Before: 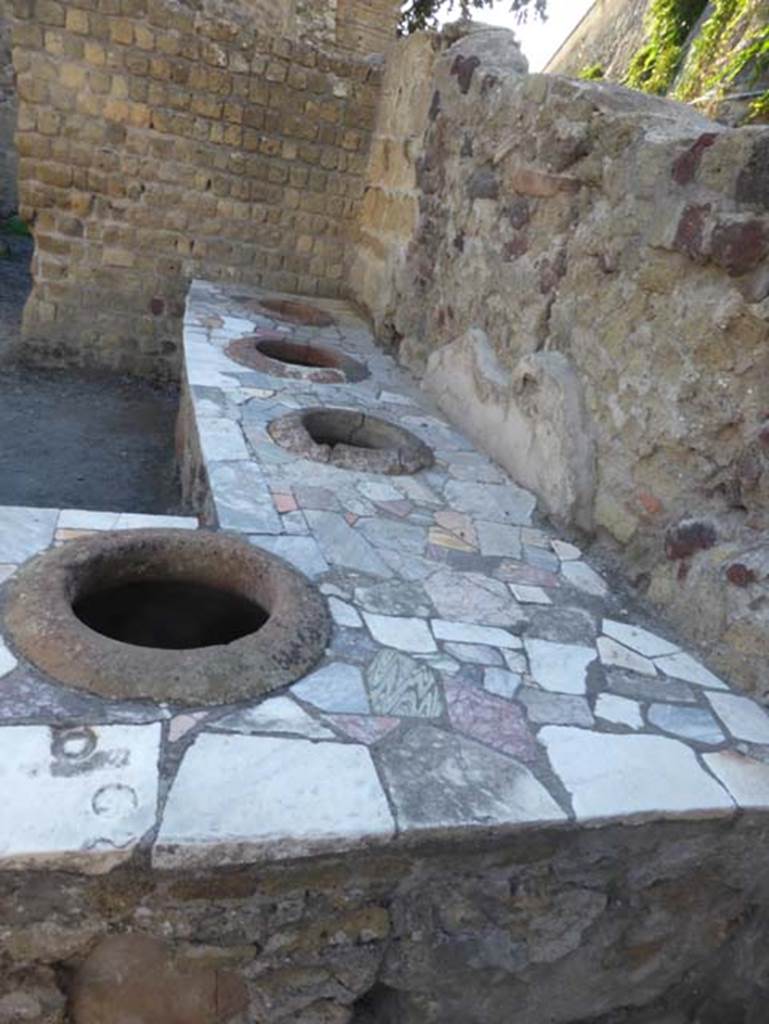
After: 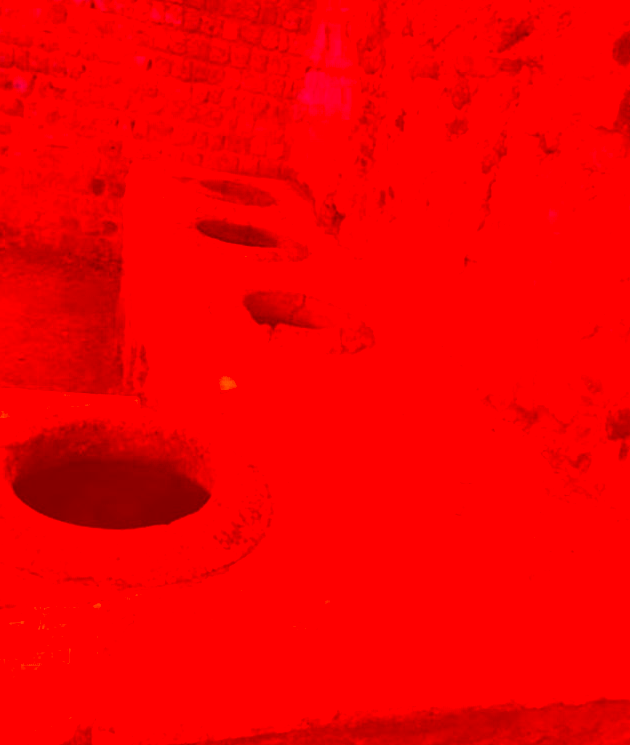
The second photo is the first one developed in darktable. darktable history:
color correction: highlights a* -39.08, highlights b* -39.39, shadows a* -39.31, shadows b* -39.42, saturation -2.99
crop: left 7.789%, top 11.744%, right 10.231%, bottom 15.455%
